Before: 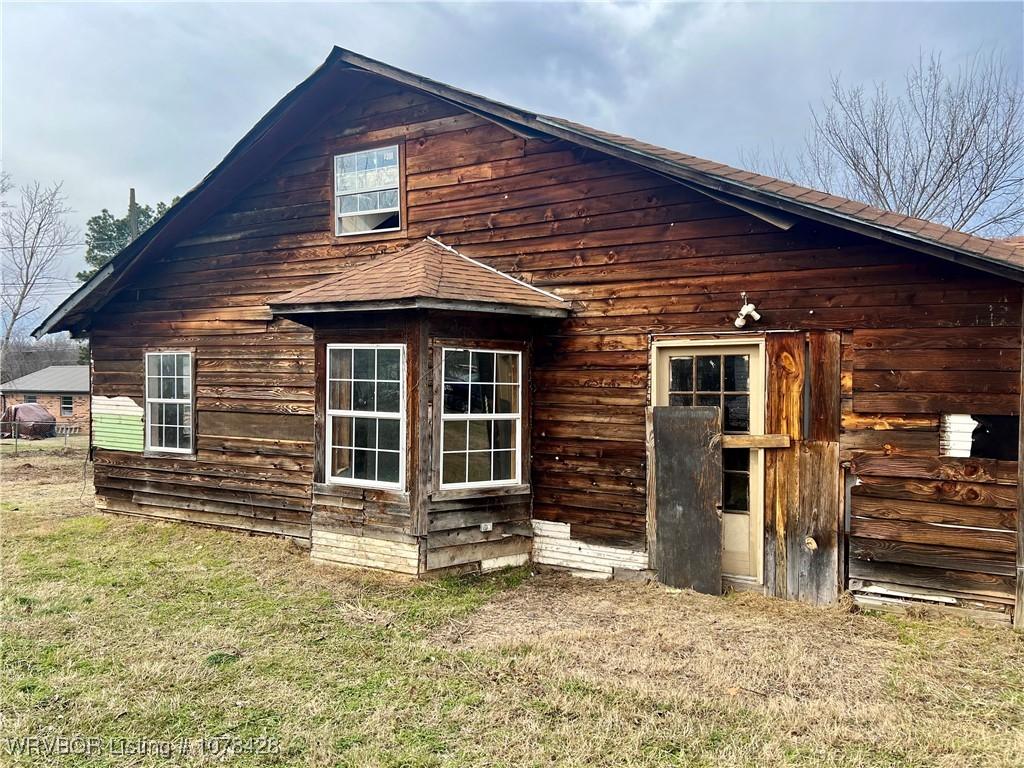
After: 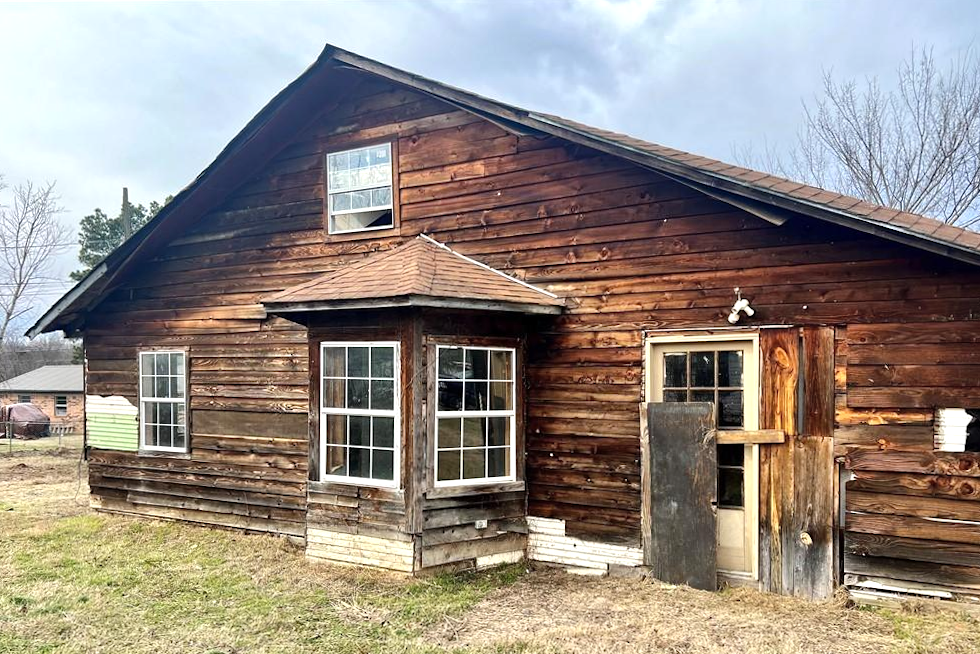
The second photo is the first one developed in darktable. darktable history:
shadows and highlights: radius 111.83, shadows 51.09, white point adjustment 9, highlights -2.43, soften with gaussian
crop and rotate: angle 0.341°, left 0.292%, right 3.248%, bottom 14.072%
